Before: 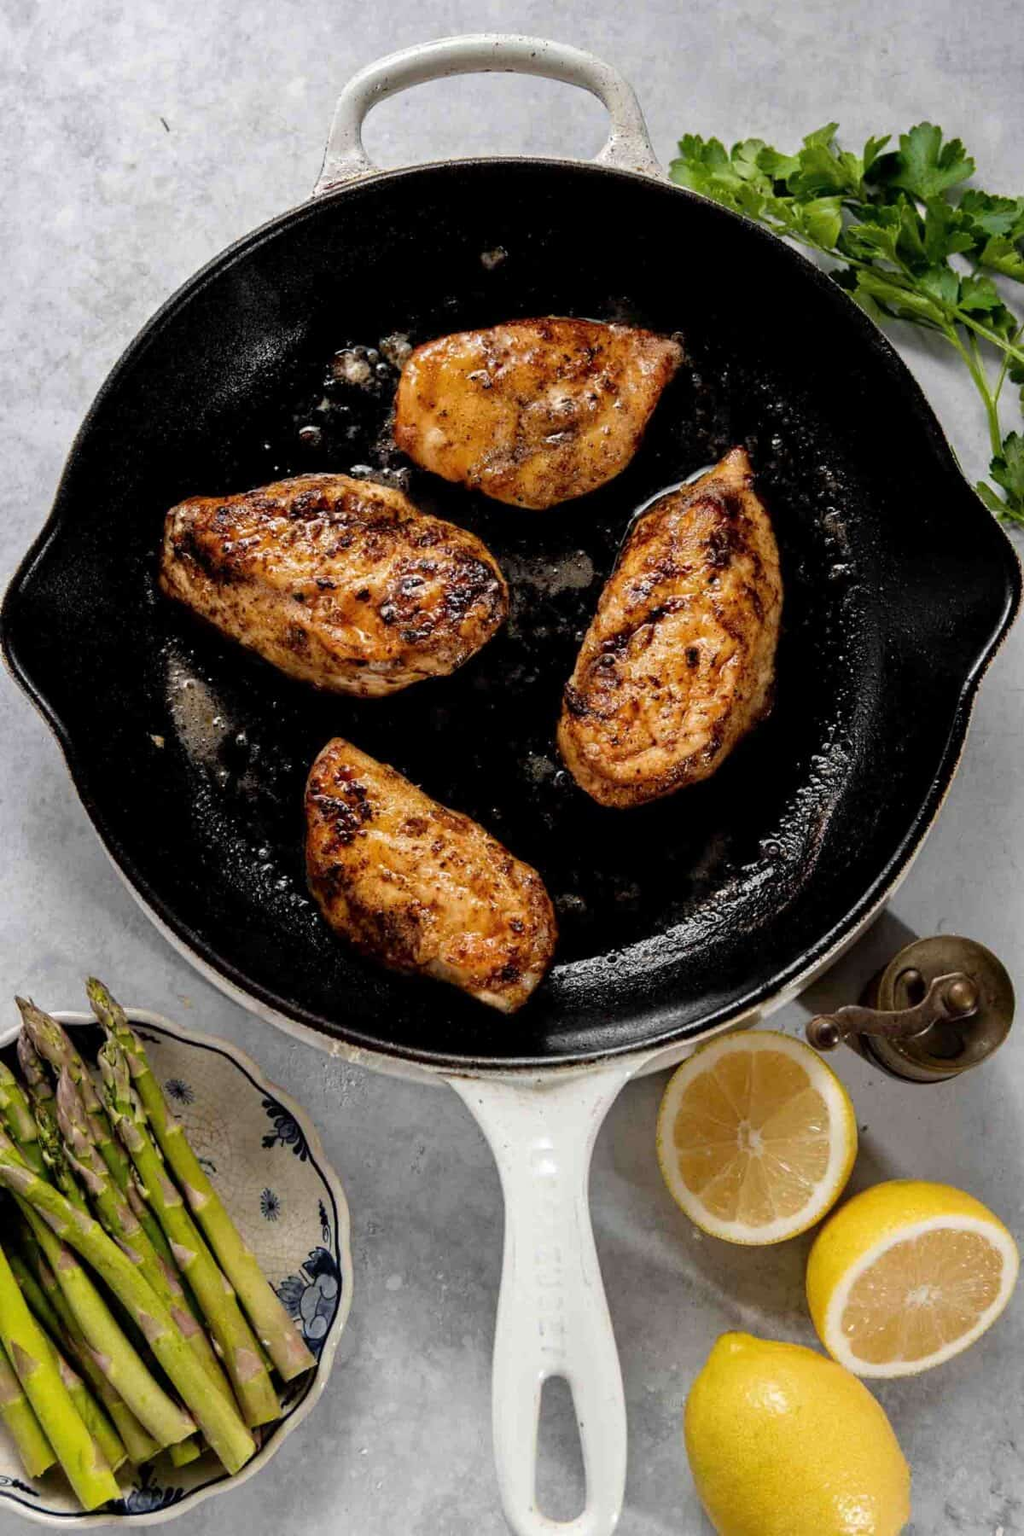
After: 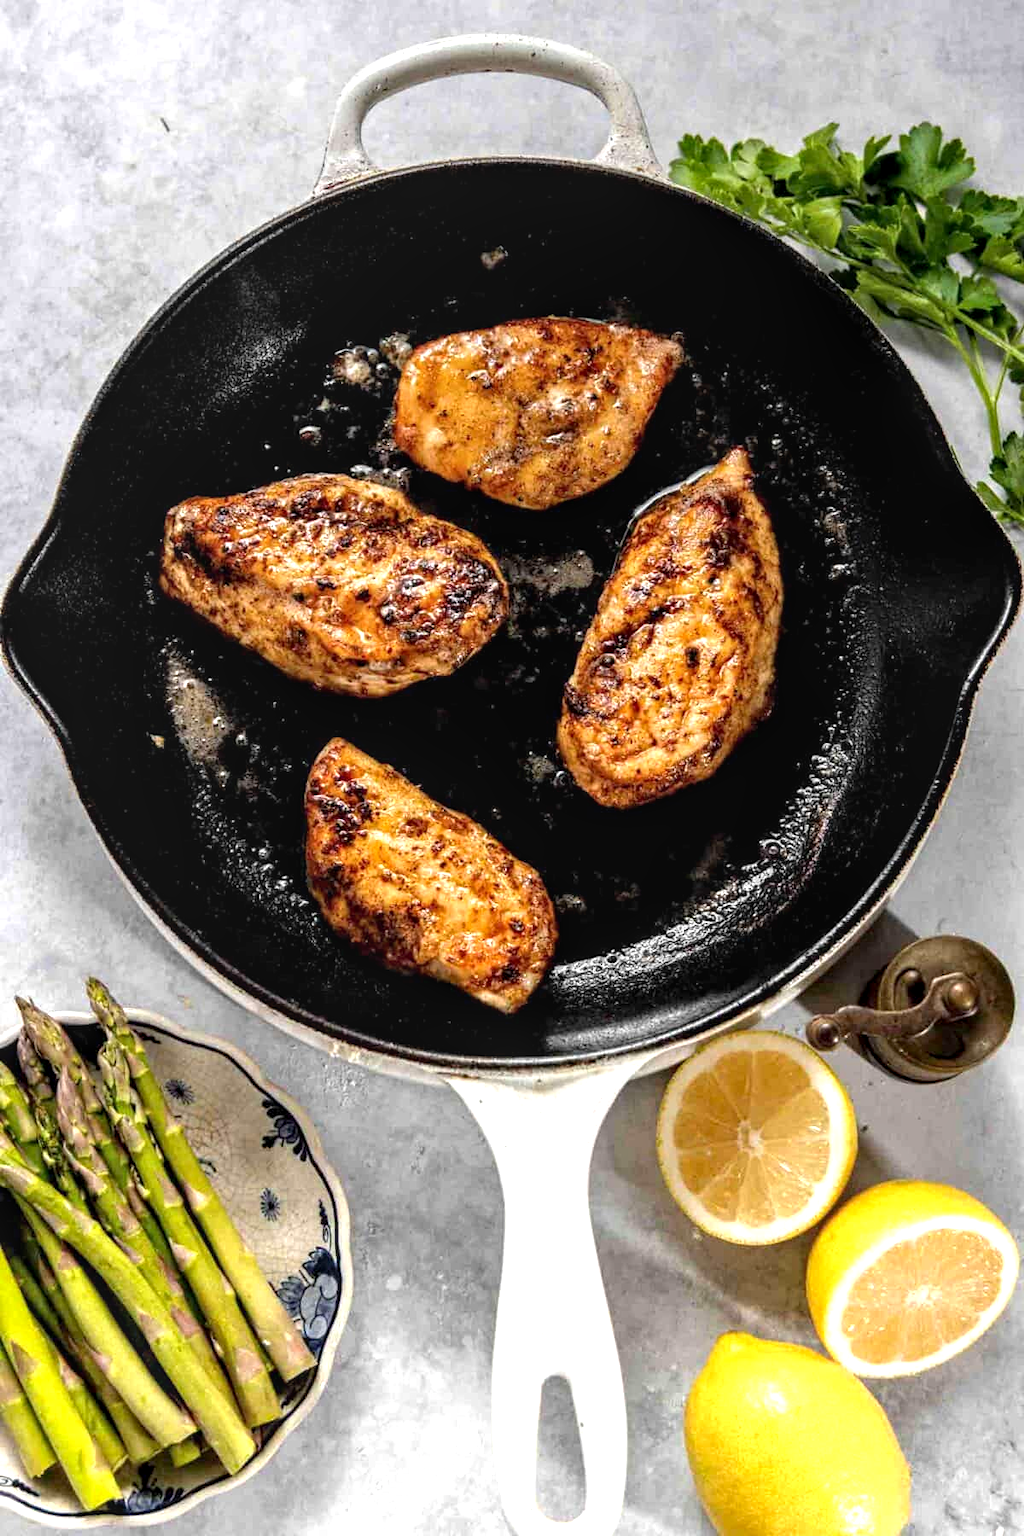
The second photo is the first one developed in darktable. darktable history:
graduated density: on, module defaults
local contrast: on, module defaults
exposure: black level correction 0.001, exposure 1.05 EV, compensate exposure bias true, compensate highlight preservation false
